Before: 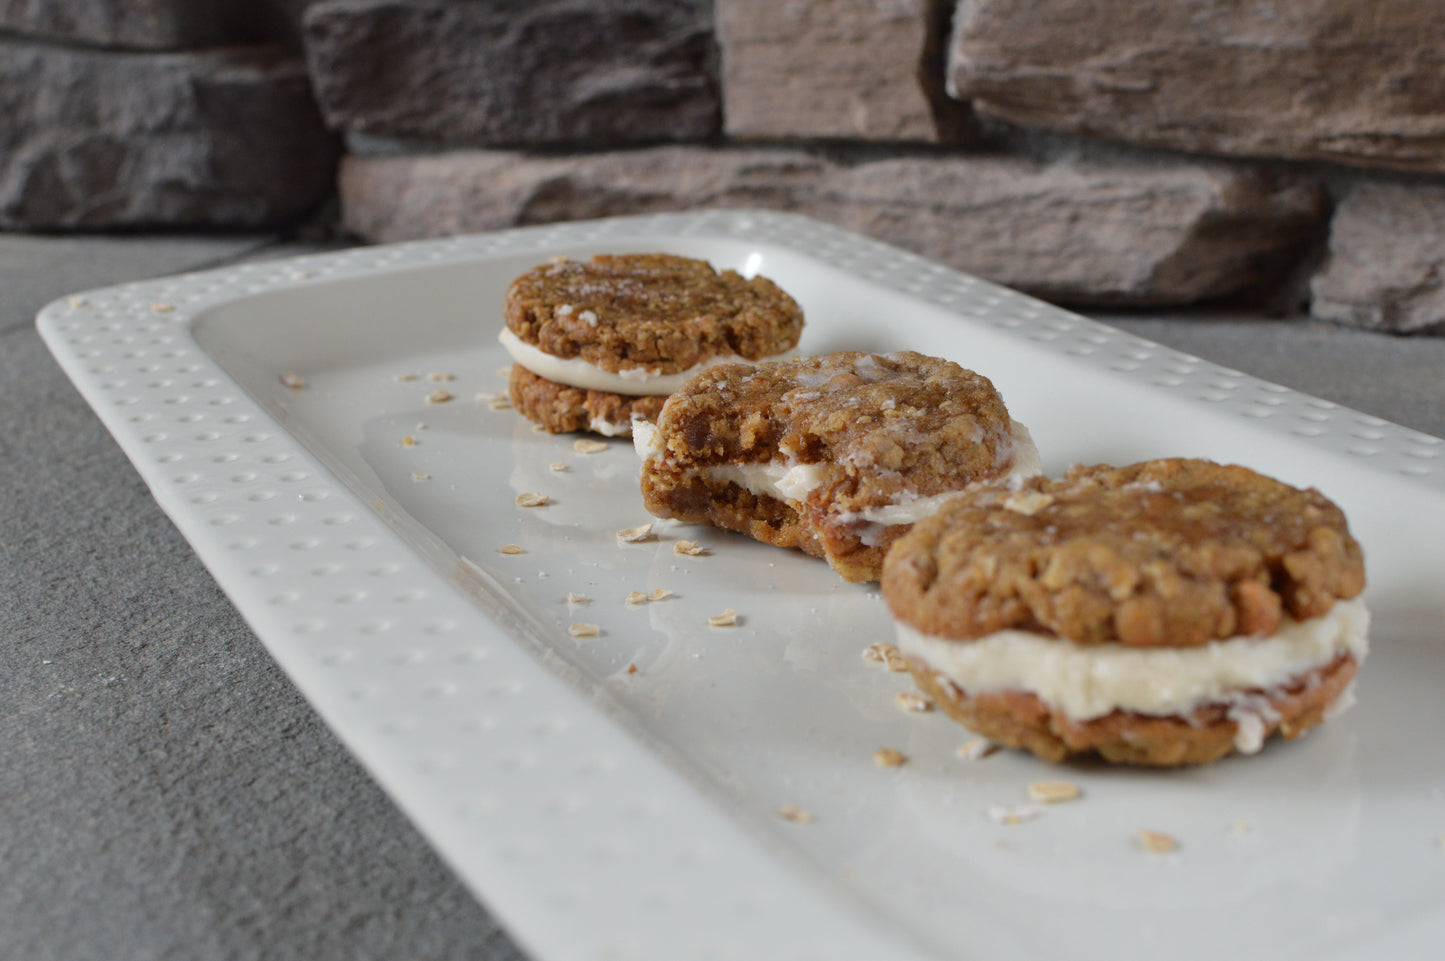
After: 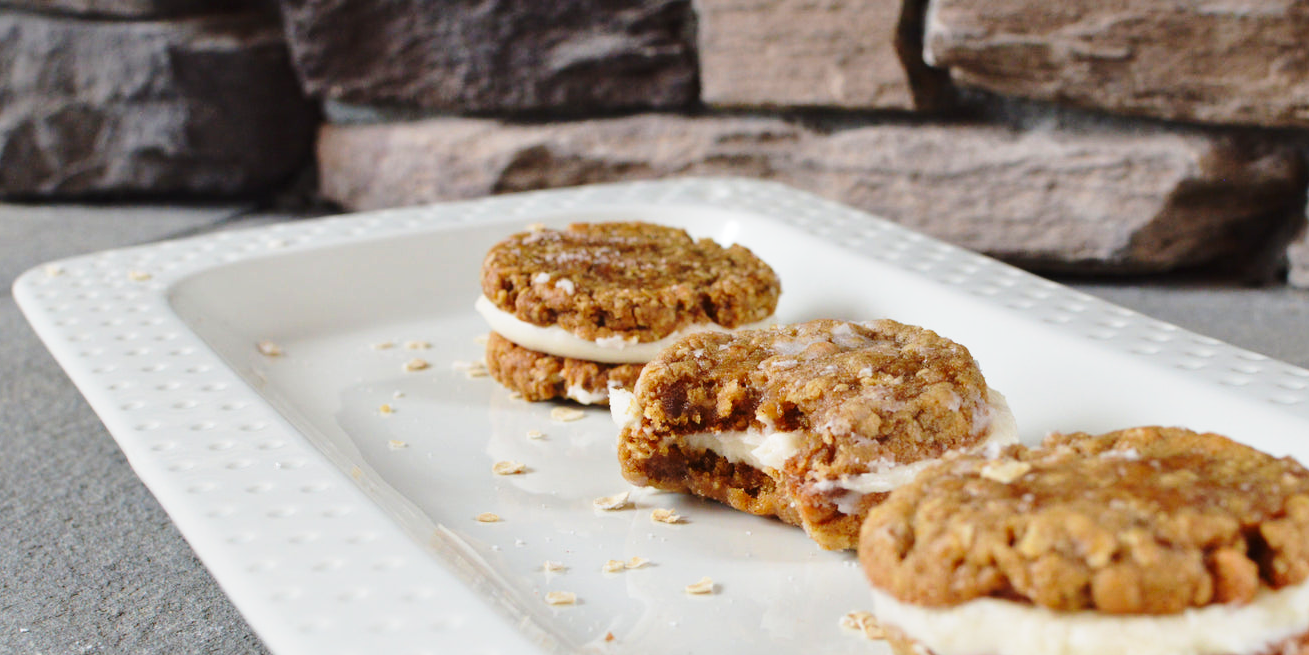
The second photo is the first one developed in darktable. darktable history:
crop: left 1.593%, top 3.411%, right 7.776%, bottom 28.407%
velvia: strength 14.97%
base curve: curves: ch0 [(0, 0) (0.028, 0.03) (0.121, 0.232) (0.46, 0.748) (0.859, 0.968) (1, 1)], preserve colors none
